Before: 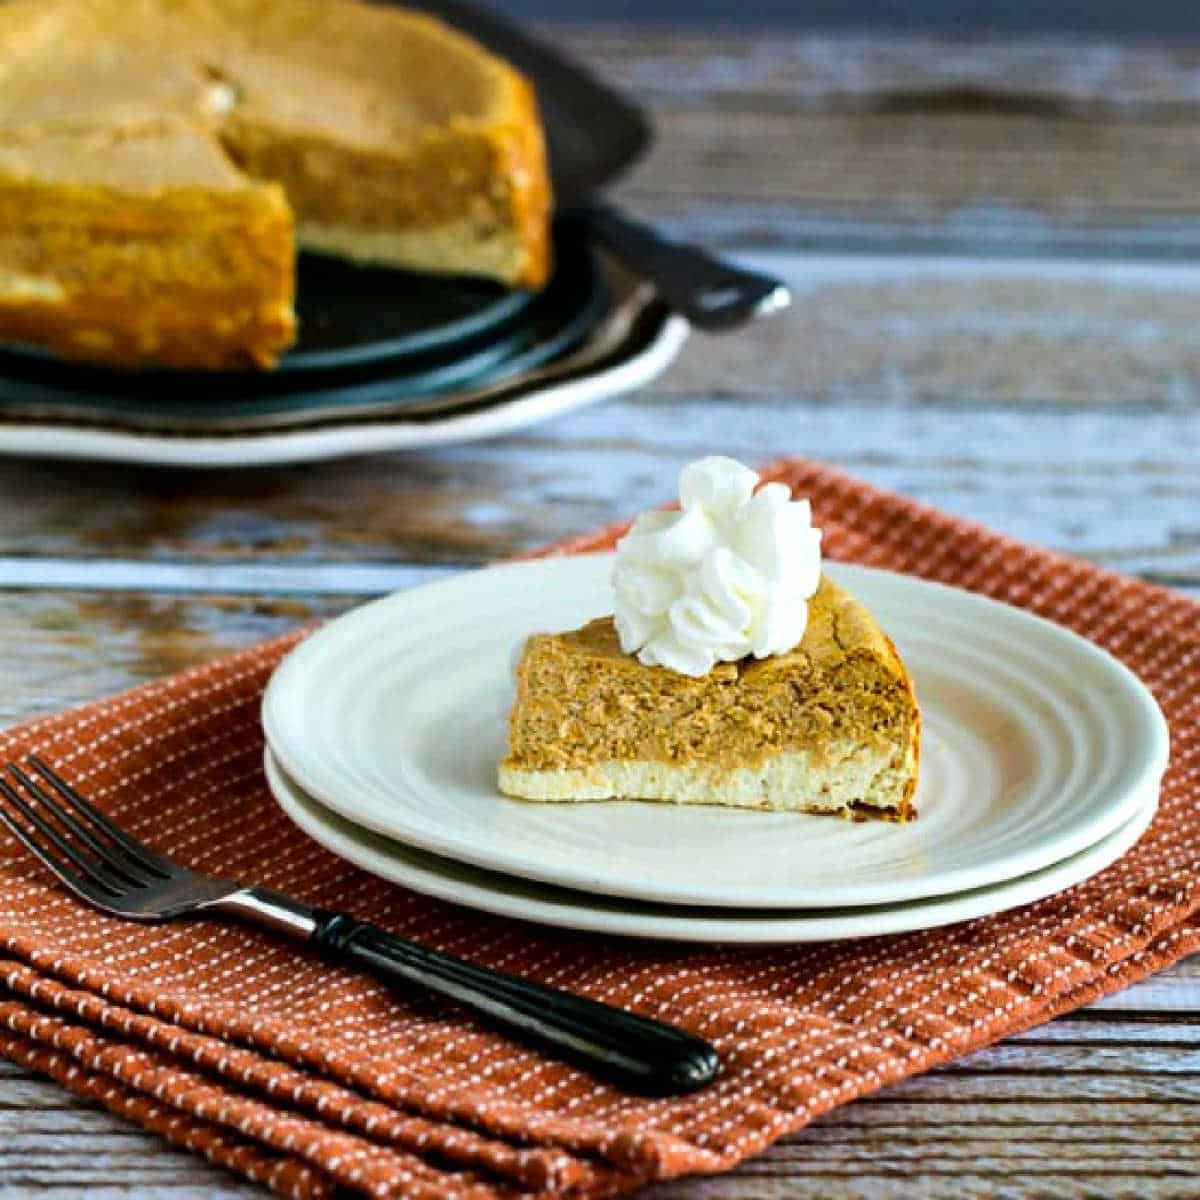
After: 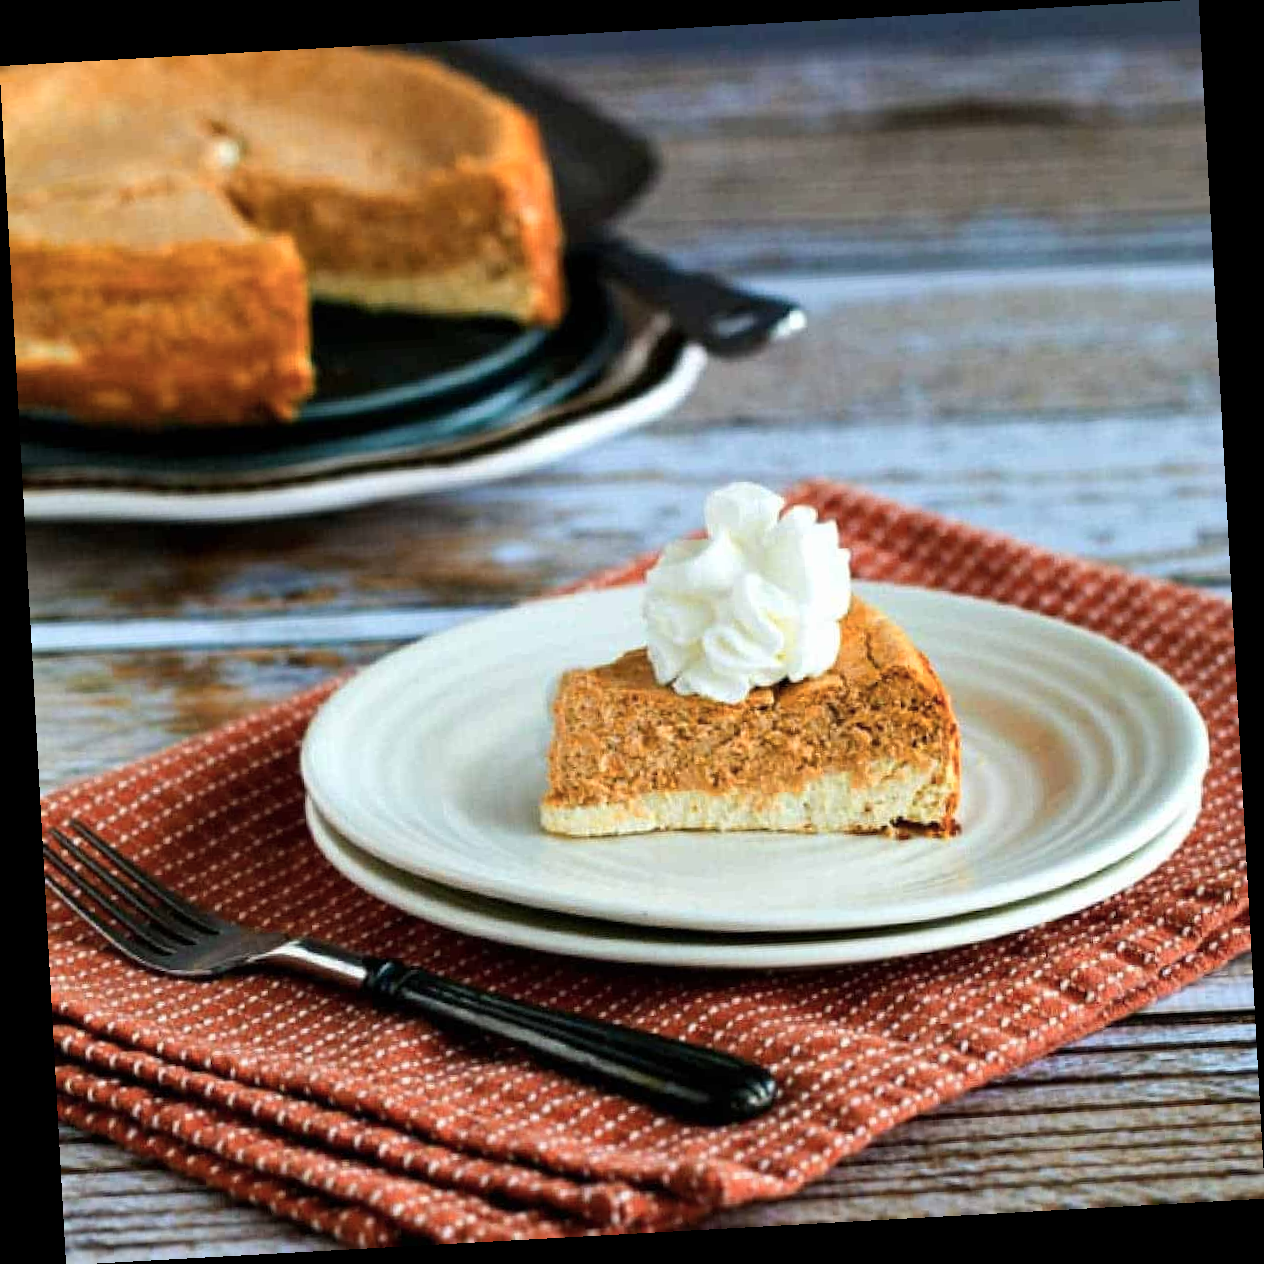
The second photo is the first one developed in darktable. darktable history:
color zones: curves: ch1 [(0, 0.469) (0.072, 0.457) (0.243, 0.494) (0.429, 0.5) (0.571, 0.5) (0.714, 0.5) (0.857, 0.5) (1, 0.469)]; ch2 [(0, 0.499) (0.143, 0.467) (0.242, 0.436) (0.429, 0.493) (0.571, 0.5) (0.714, 0.5) (0.857, 0.5) (1, 0.499)]
rotate and perspective: rotation -3.18°, automatic cropping off
